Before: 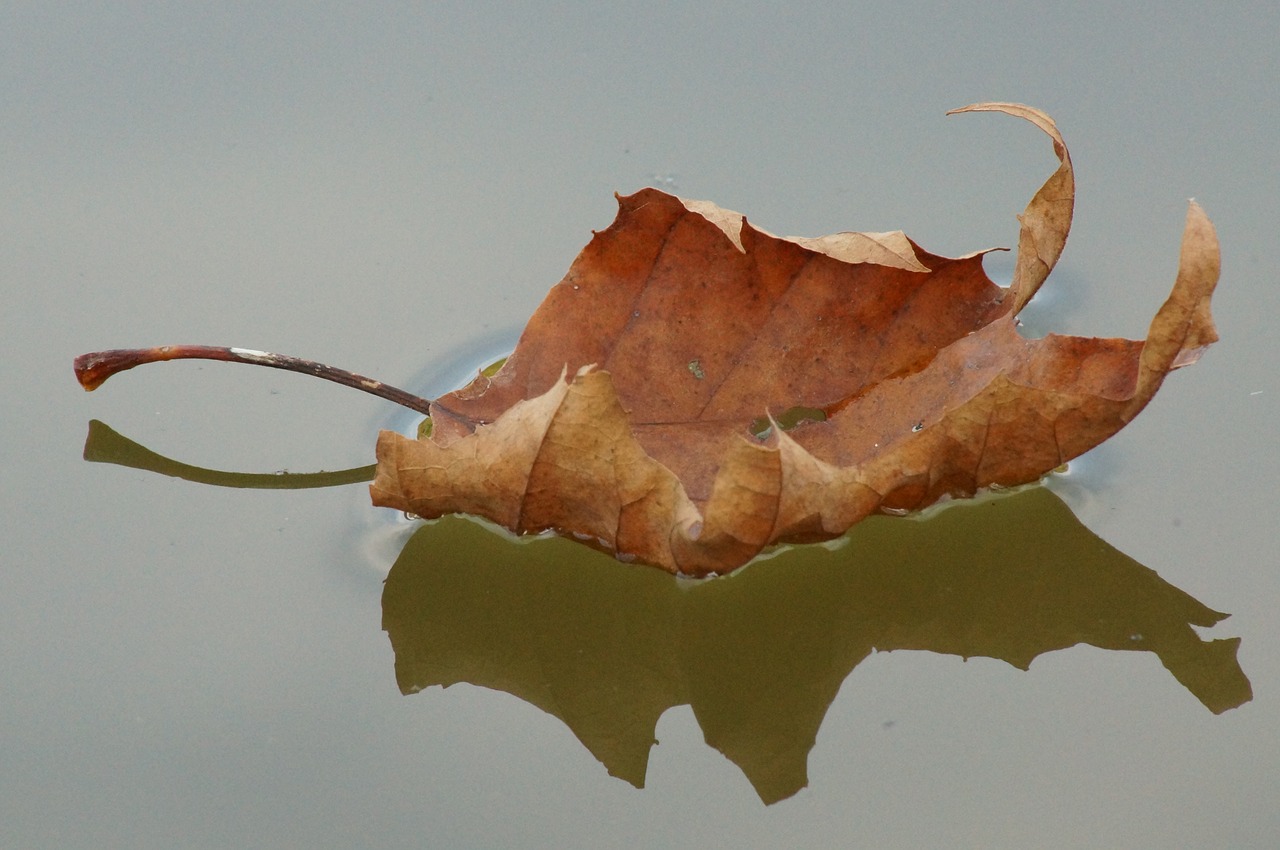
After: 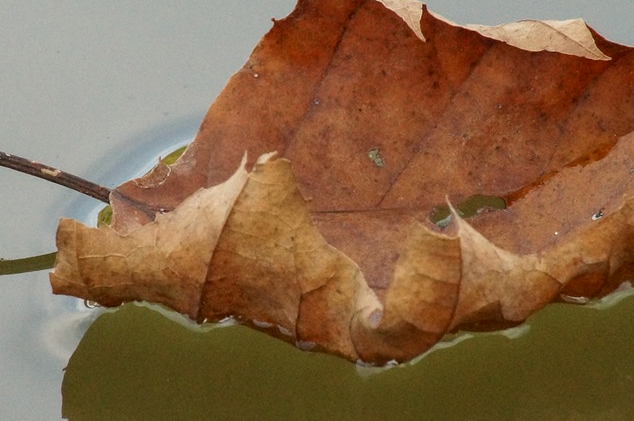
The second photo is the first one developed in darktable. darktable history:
crop: left 25.062%, top 25.022%, right 25.406%, bottom 25.344%
local contrast: on, module defaults
